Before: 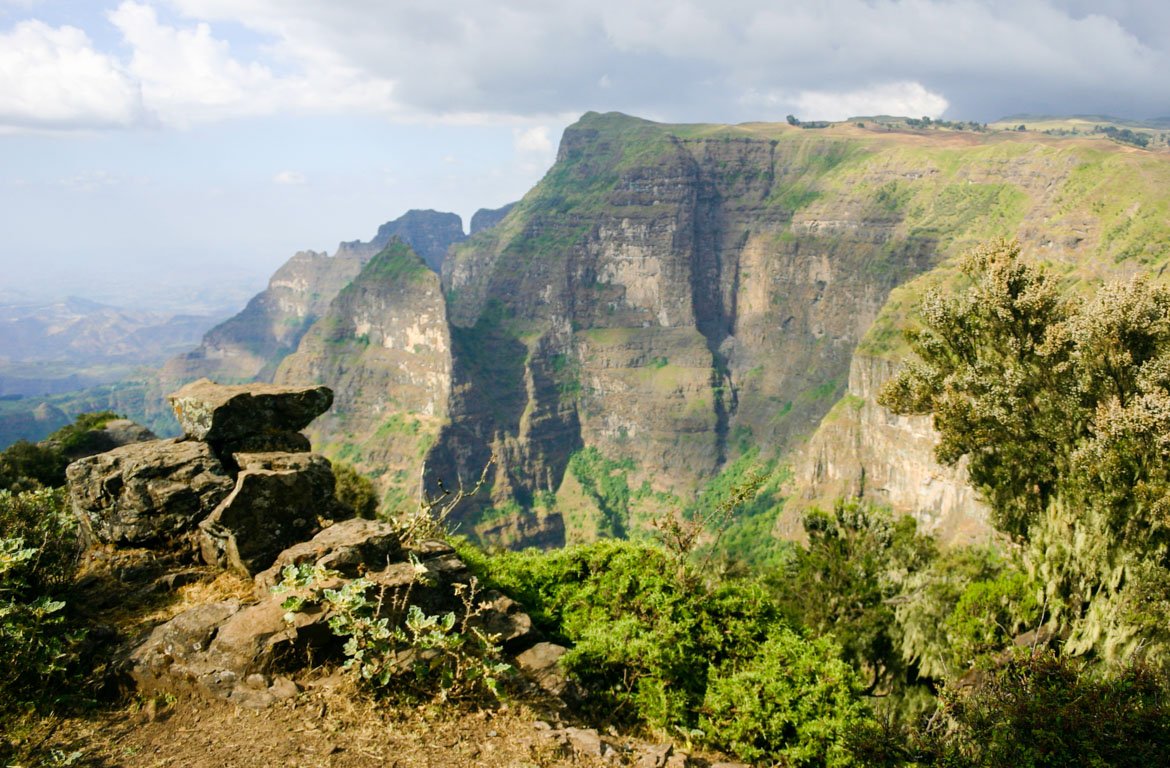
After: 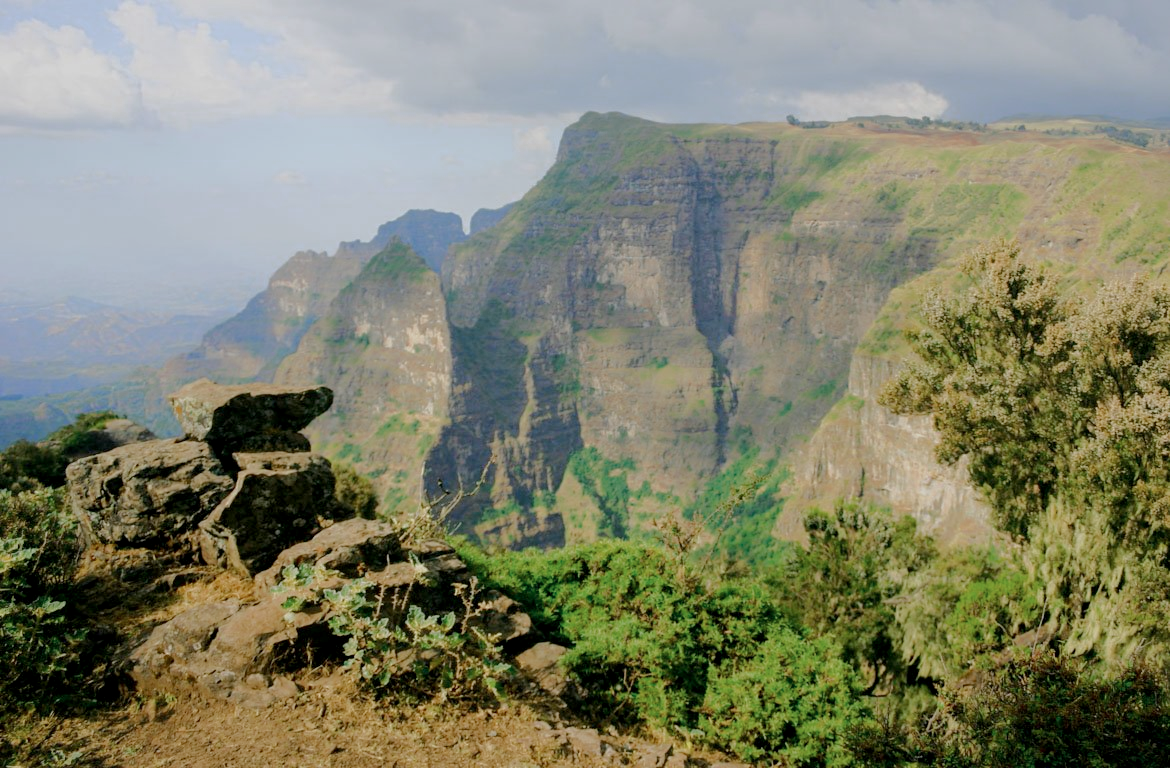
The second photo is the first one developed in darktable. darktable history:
exposure: black level correction 0.003, exposure 0.382 EV, compensate exposure bias true, compensate highlight preservation false
tone equalizer: -8 EV -0.022 EV, -7 EV 0.021 EV, -6 EV -0.006 EV, -5 EV 0.004 EV, -4 EV -0.031 EV, -3 EV -0.231 EV, -2 EV -0.651 EV, -1 EV -0.961 EV, +0 EV -0.966 EV, edges refinement/feathering 500, mask exposure compensation -1.57 EV, preserve details no
color zones: curves: ch0 [(0, 0.5) (0.125, 0.4) (0.25, 0.5) (0.375, 0.4) (0.5, 0.4) (0.625, 0.6) (0.75, 0.6) (0.875, 0.5)]; ch1 [(0, 0.4) (0.125, 0.5) (0.25, 0.4) (0.375, 0.4) (0.5, 0.4) (0.625, 0.4) (0.75, 0.5) (0.875, 0.4)]; ch2 [(0, 0.6) (0.125, 0.5) (0.25, 0.5) (0.375, 0.6) (0.5, 0.6) (0.625, 0.5) (0.75, 0.5) (0.875, 0.5)]
